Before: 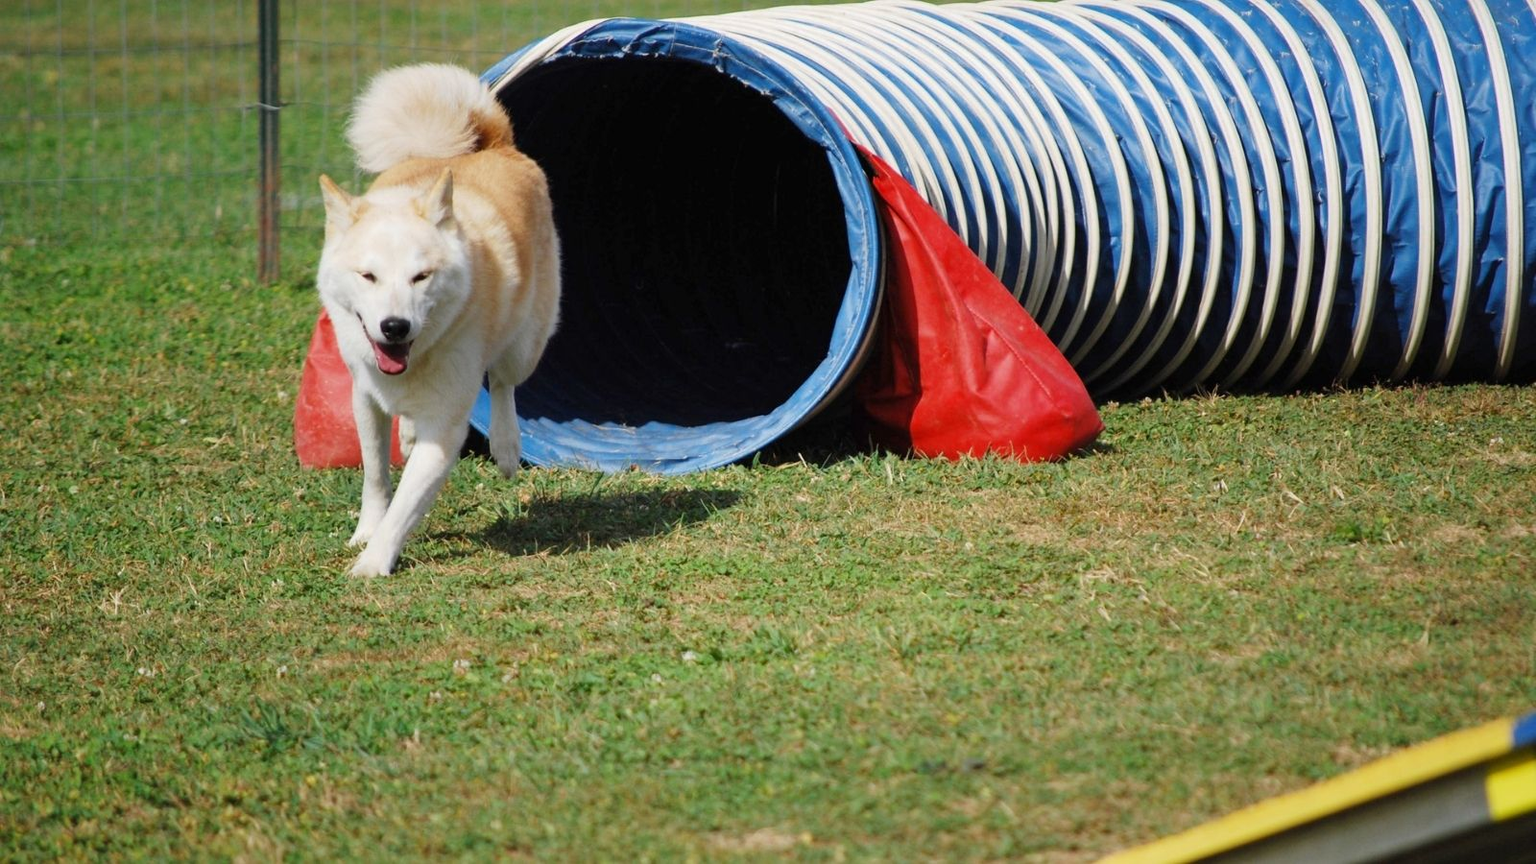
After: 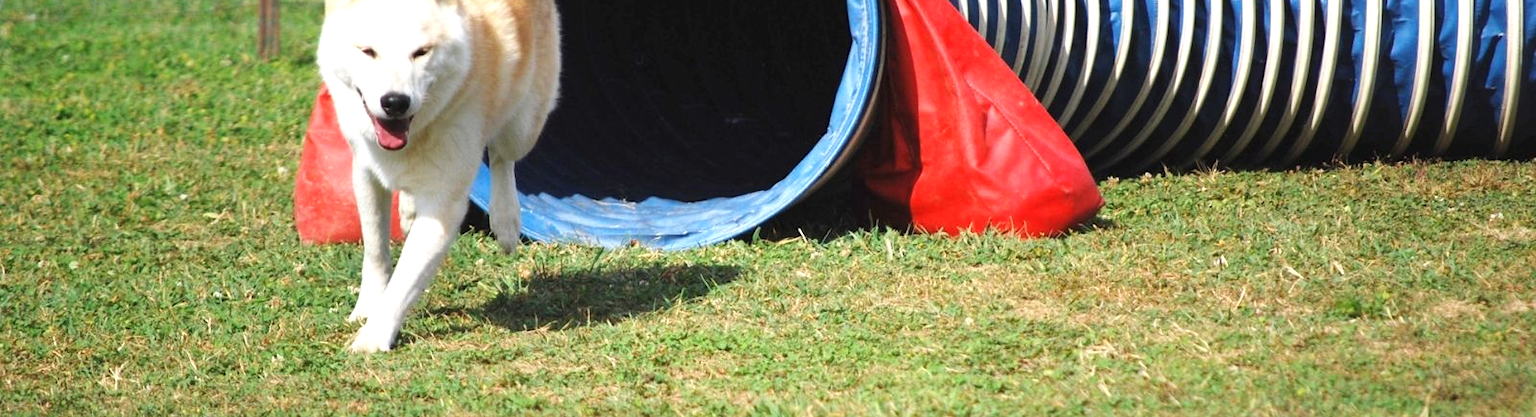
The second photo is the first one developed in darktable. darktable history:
exposure: black level correction -0.002, exposure 0.708 EV, compensate exposure bias true, compensate highlight preservation false
crop and rotate: top 26.056%, bottom 25.543%
